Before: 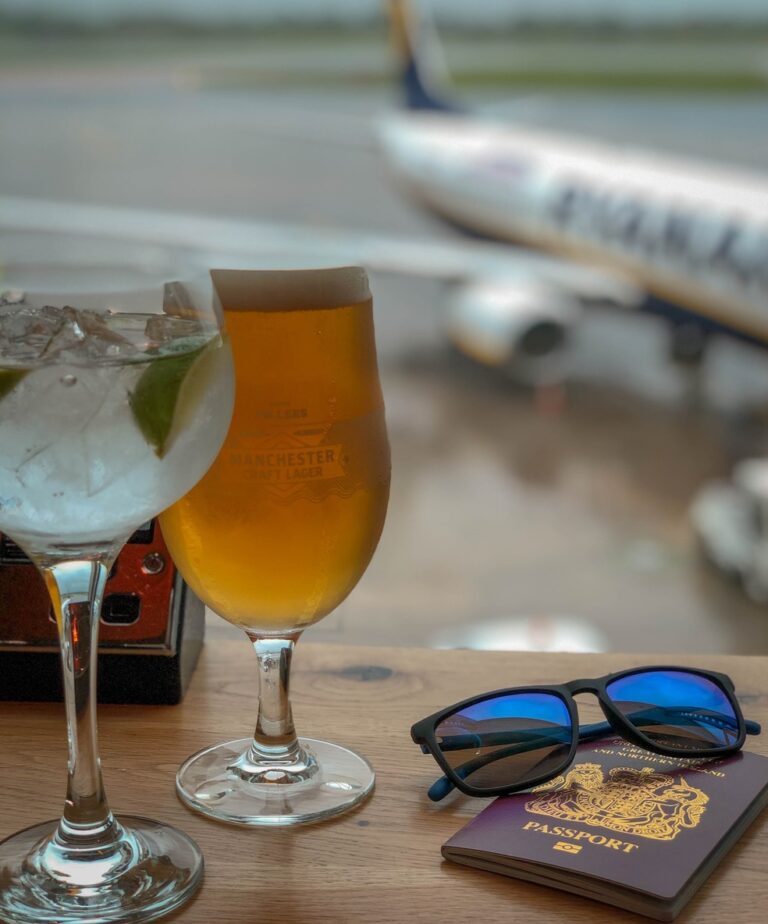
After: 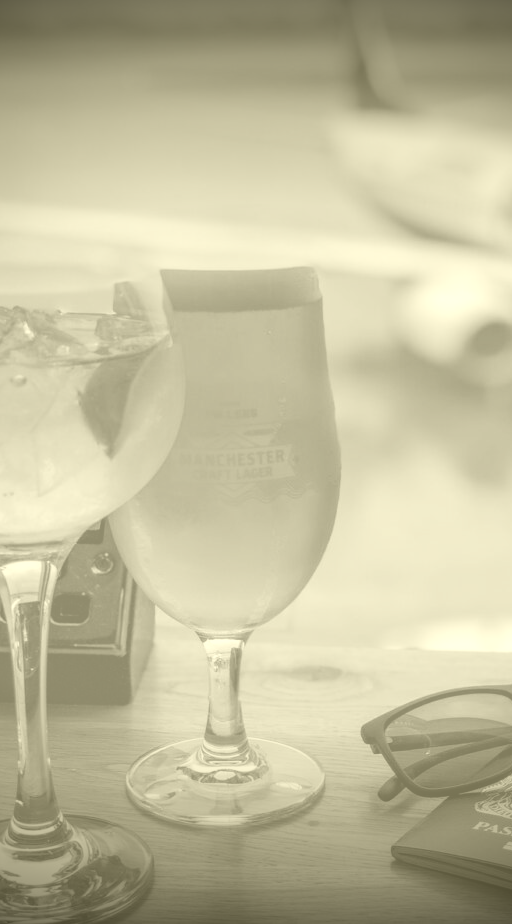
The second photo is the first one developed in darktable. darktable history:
tone curve: curves: ch0 [(0, 0.012) (0.052, 0.04) (0.107, 0.086) (0.269, 0.266) (0.471, 0.503) (0.731, 0.771) (0.921, 0.909) (0.999, 0.951)]; ch1 [(0, 0) (0.339, 0.298) (0.402, 0.363) (0.444, 0.415) (0.485, 0.469) (0.494, 0.493) (0.504, 0.501) (0.525, 0.534) (0.555, 0.593) (0.594, 0.648) (1, 1)]; ch2 [(0, 0) (0.48, 0.48) (0.504, 0.5) (0.535, 0.557) (0.581, 0.623) (0.649, 0.683) (0.824, 0.815) (1, 1)], color space Lab, independent channels, preserve colors none
crop and rotate: left 6.617%, right 26.717%
colorize: hue 43.2°, saturation 40%, version 1
vignetting: fall-off start 98.29%, fall-off radius 100%, brightness -1, saturation 0.5, width/height ratio 1.428
